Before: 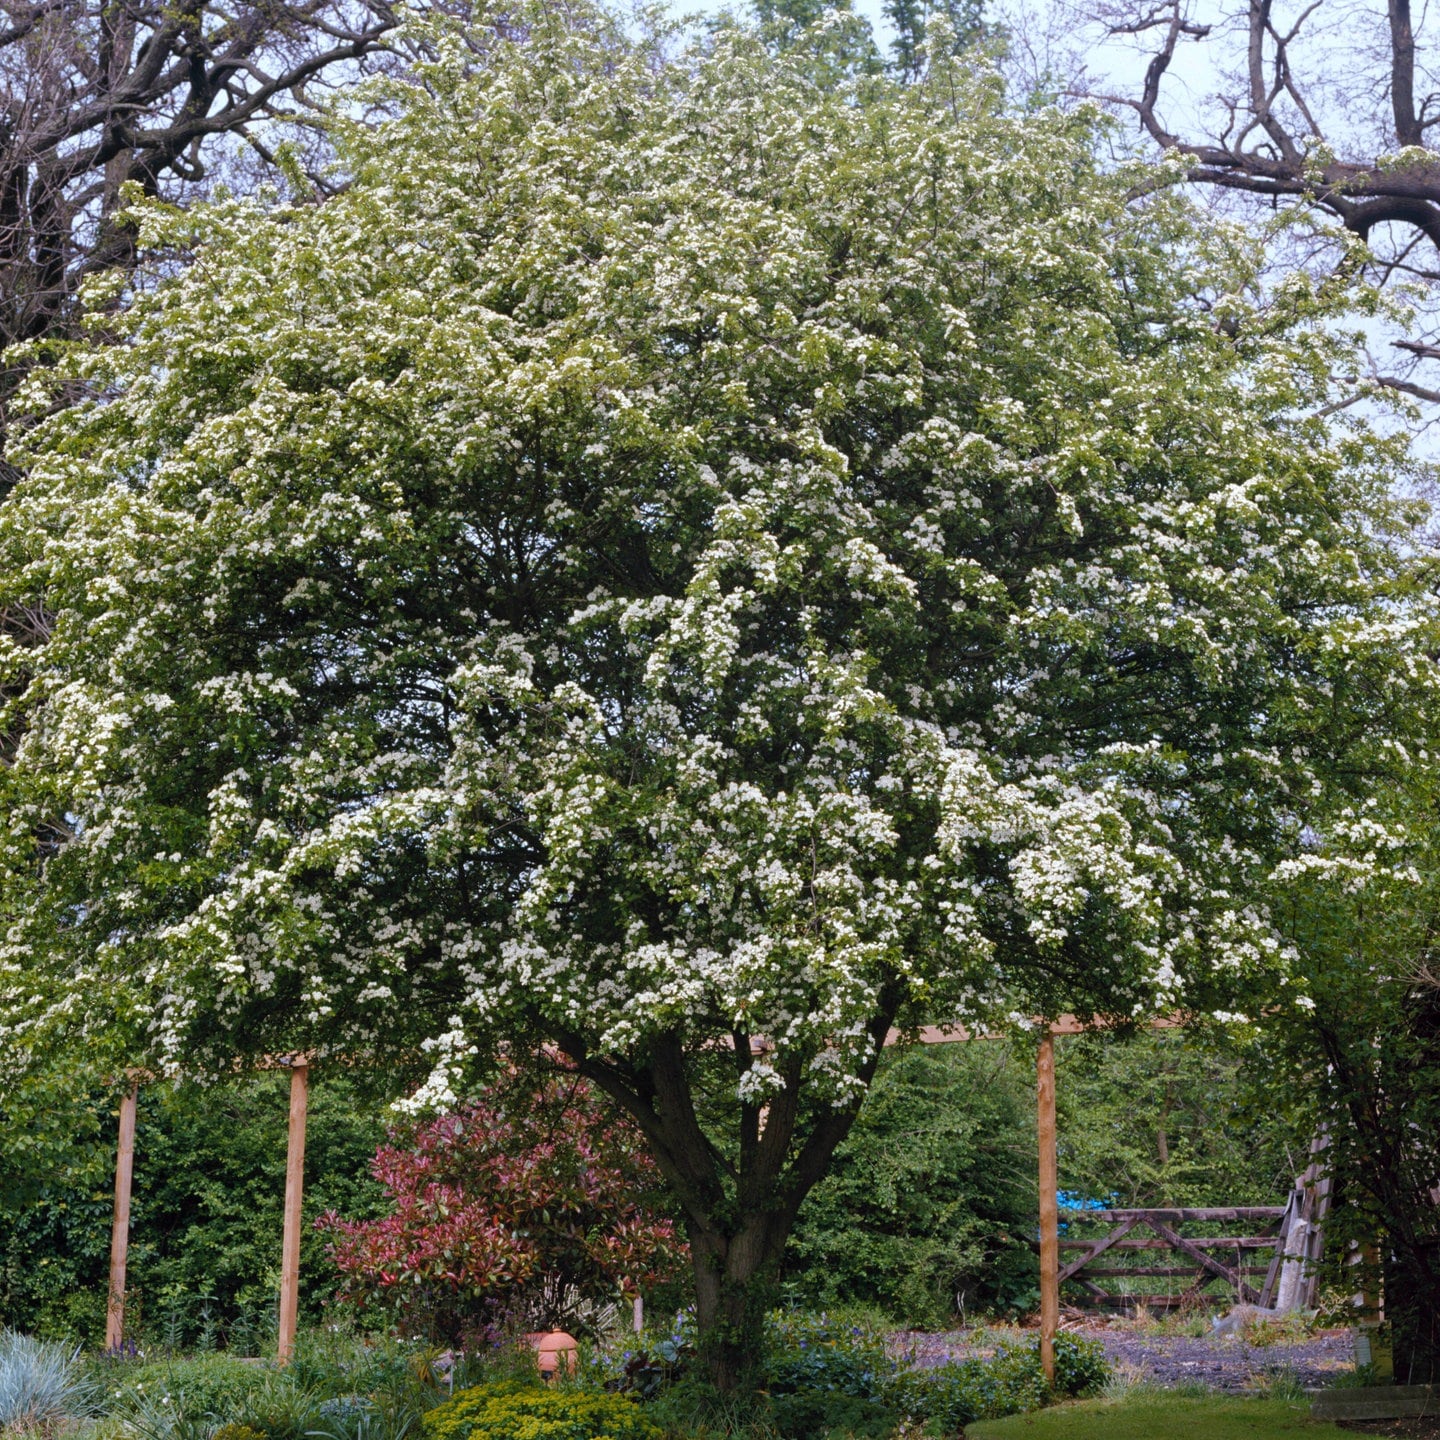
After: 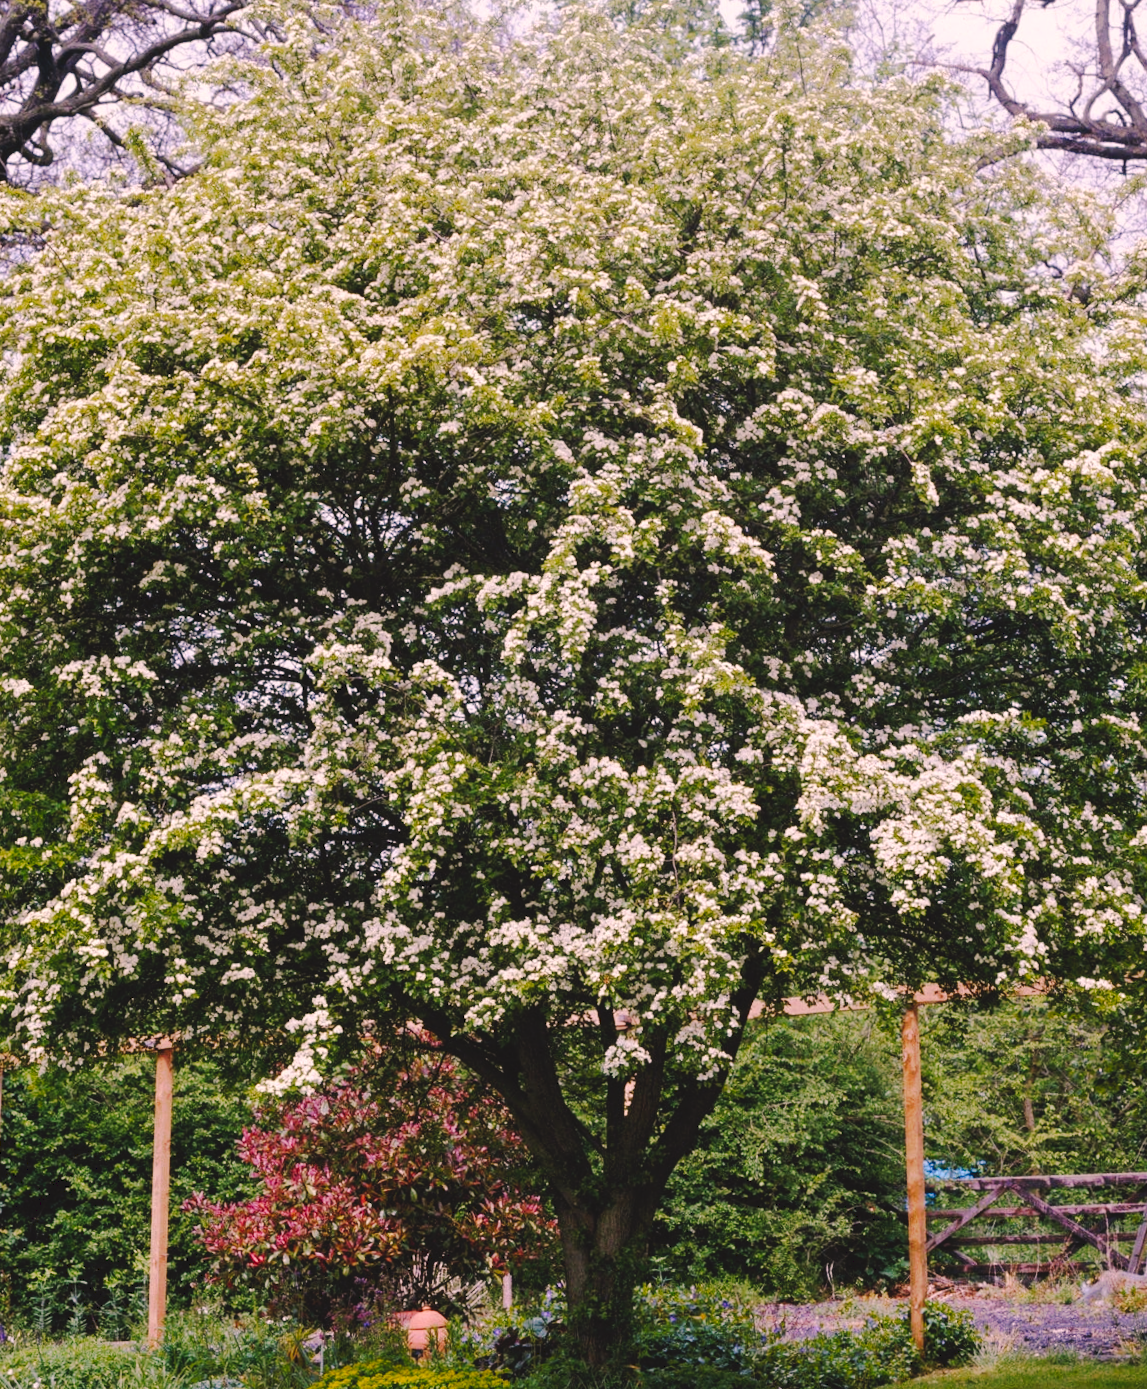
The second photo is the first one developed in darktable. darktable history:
crop and rotate: left 9.597%, right 10.195%
tone curve: curves: ch0 [(0, 0) (0.003, 0.076) (0.011, 0.081) (0.025, 0.084) (0.044, 0.092) (0.069, 0.1) (0.1, 0.117) (0.136, 0.144) (0.177, 0.186) (0.224, 0.237) (0.277, 0.306) (0.335, 0.39) (0.399, 0.494) (0.468, 0.574) (0.543, 0.666) (0.623, 0.722) (0.709, 0.79) (0.801, 0.855) (0.898, 0.926) (1, 1)], preserve colors none
color correction: highlights a* 12.23, highlights b* 5.41
rotate and perspective: rotation -1°, crop left 0.011, crop right 0.989, crop top 0.025, crop bottom 0.975
